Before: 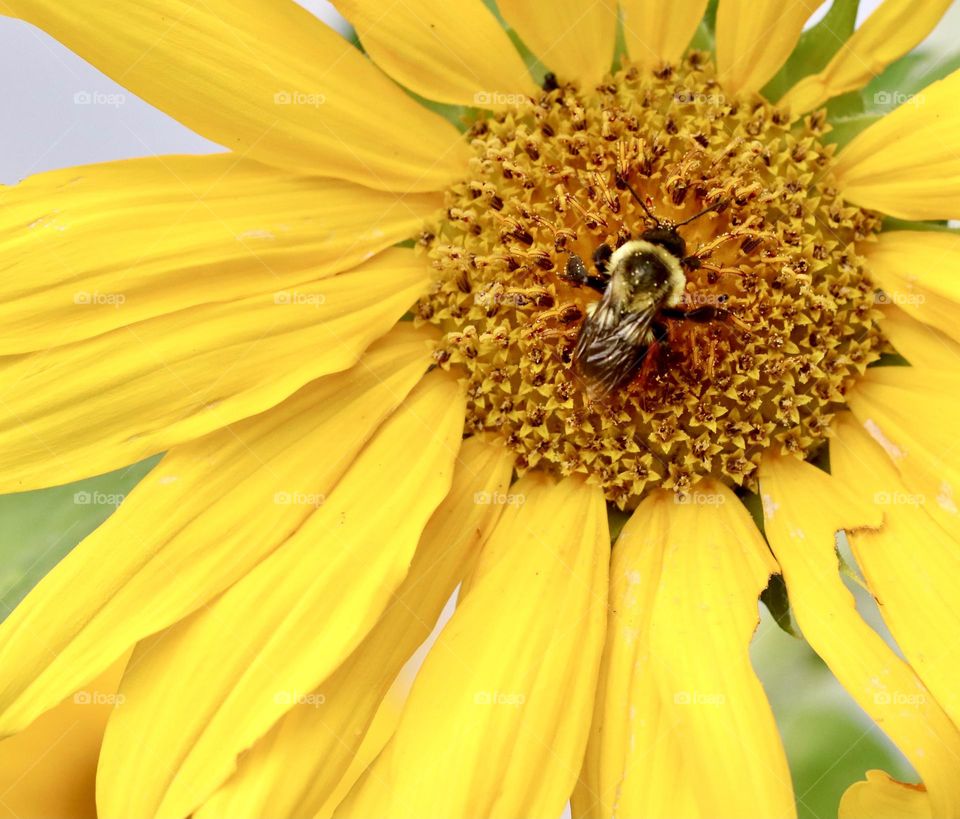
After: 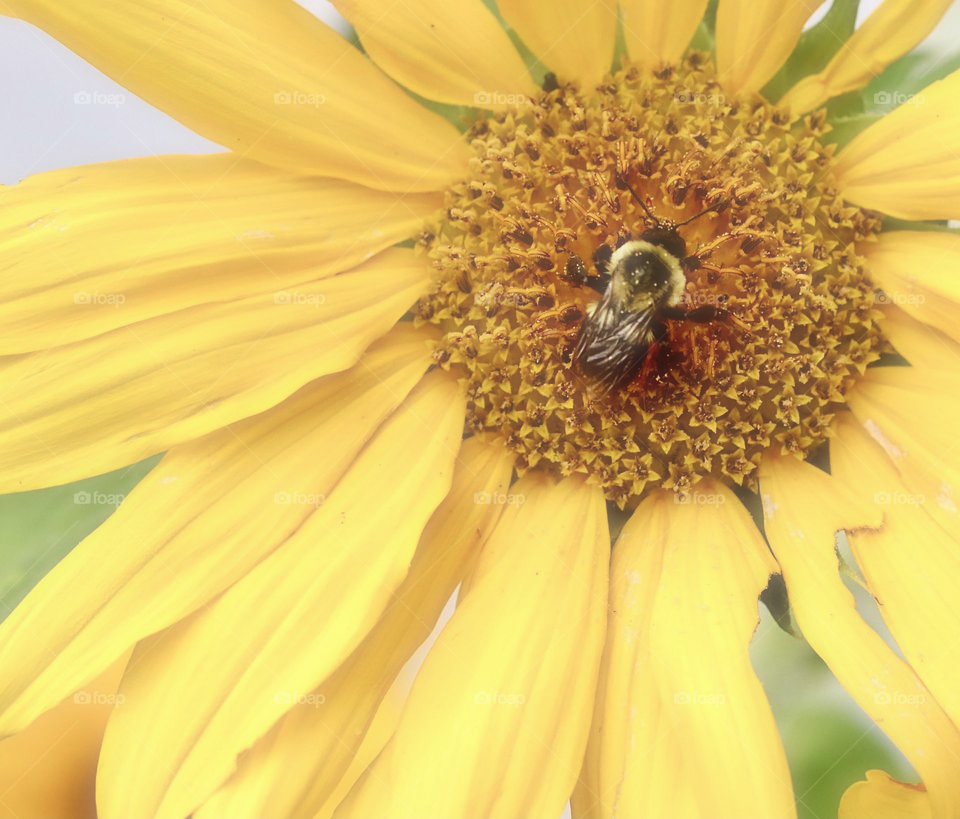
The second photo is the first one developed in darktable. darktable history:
sharpen: amount 0.2
soften: size 60.24%, saturation 65.46%, brightness 0.506 EV, mix 25.7%
